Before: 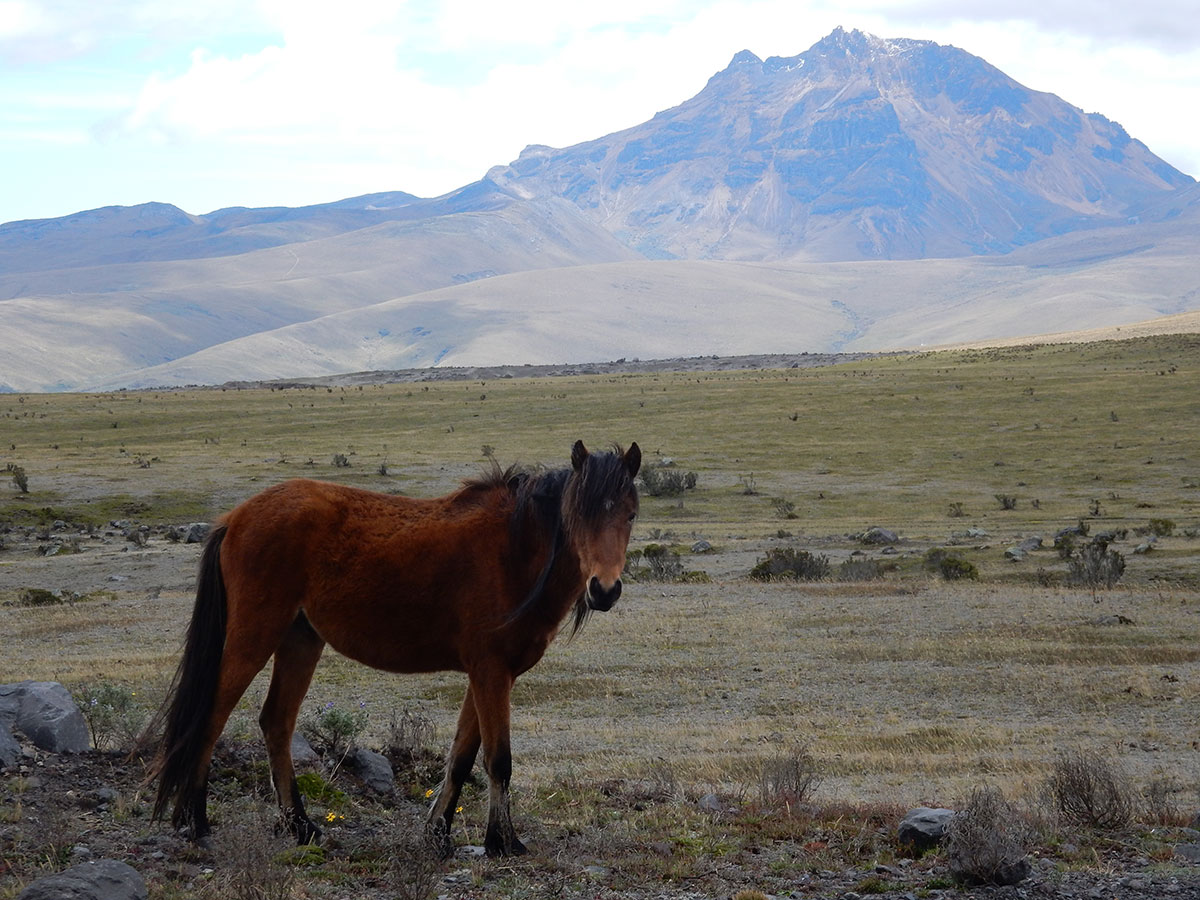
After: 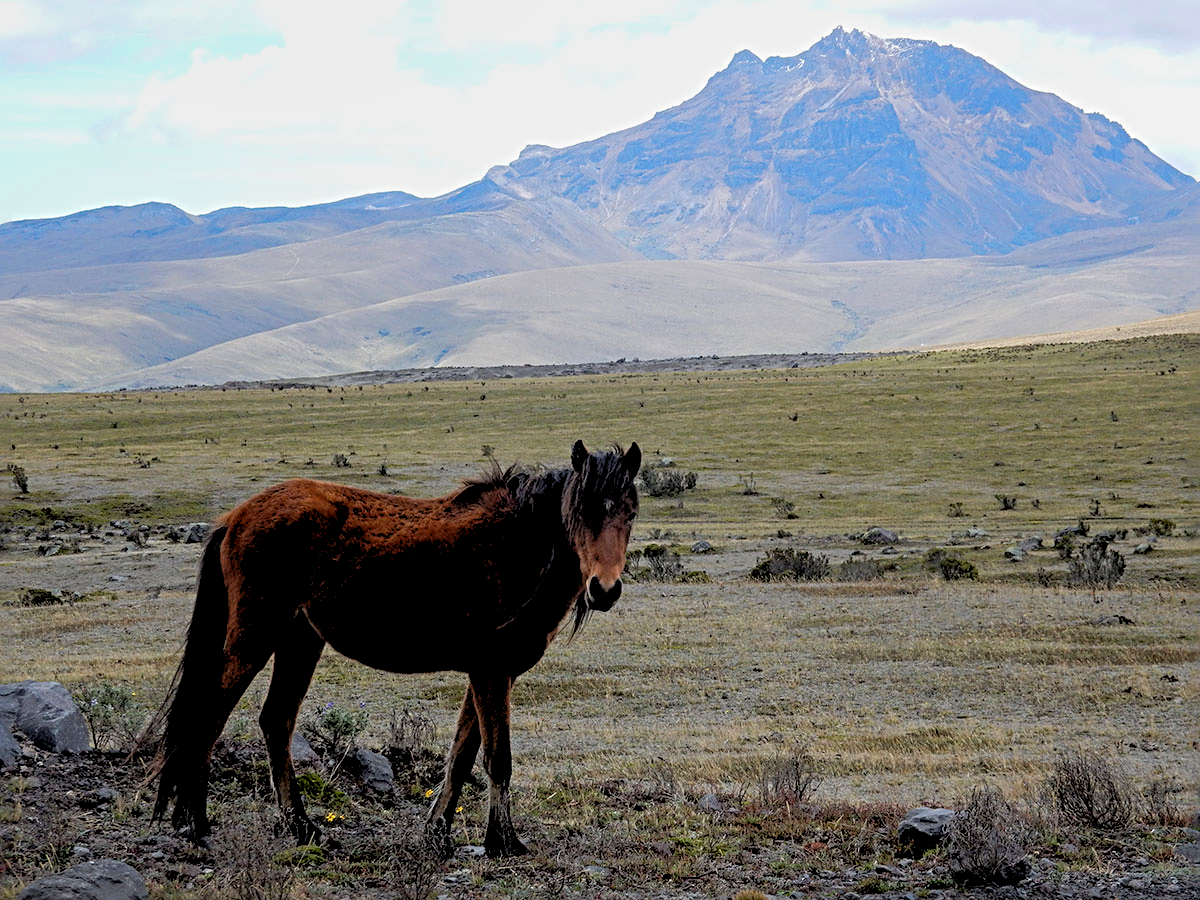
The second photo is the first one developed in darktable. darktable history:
rgb levels: preserve colors sum RGB, levels [[0.038, 0.433, 0.934], [0, 0.5, 1], [0, 0.5, 1]]
sharpen: radius 4.883
contrast brightness saturation: contrast 0.04, saturation 0.16
local contrast: on, module defaults
